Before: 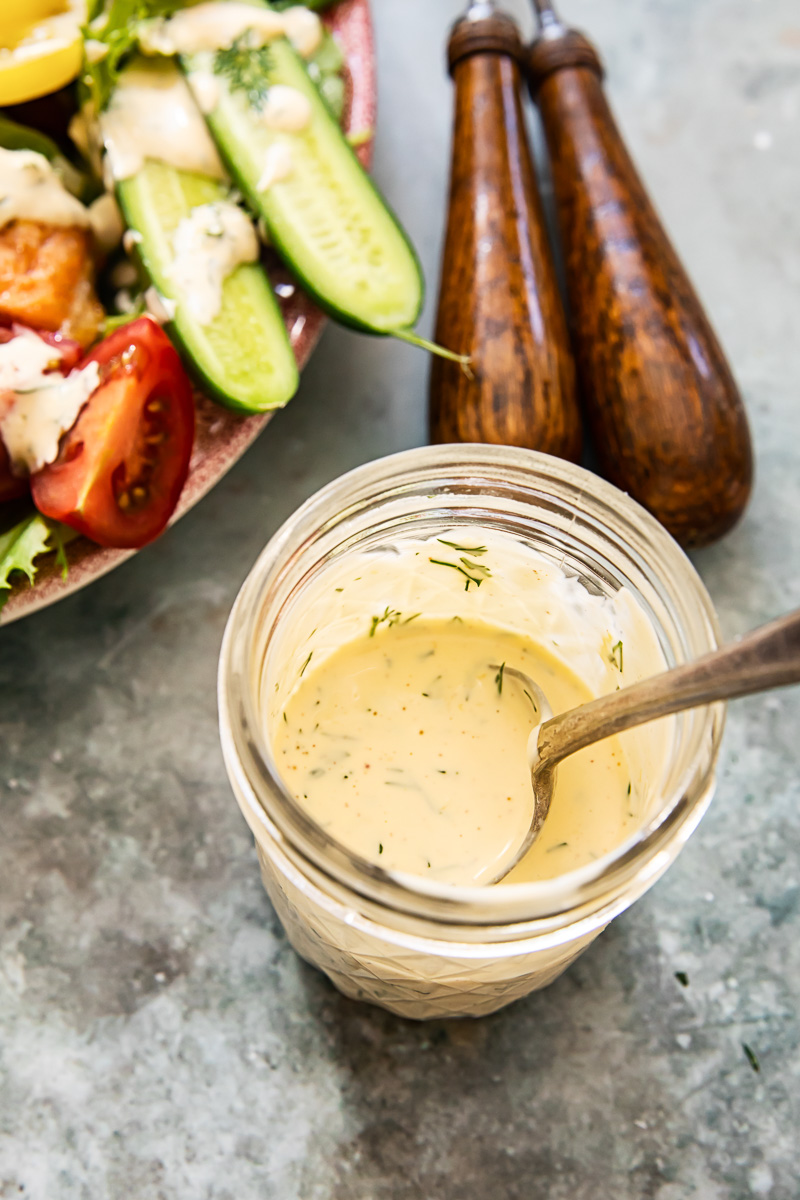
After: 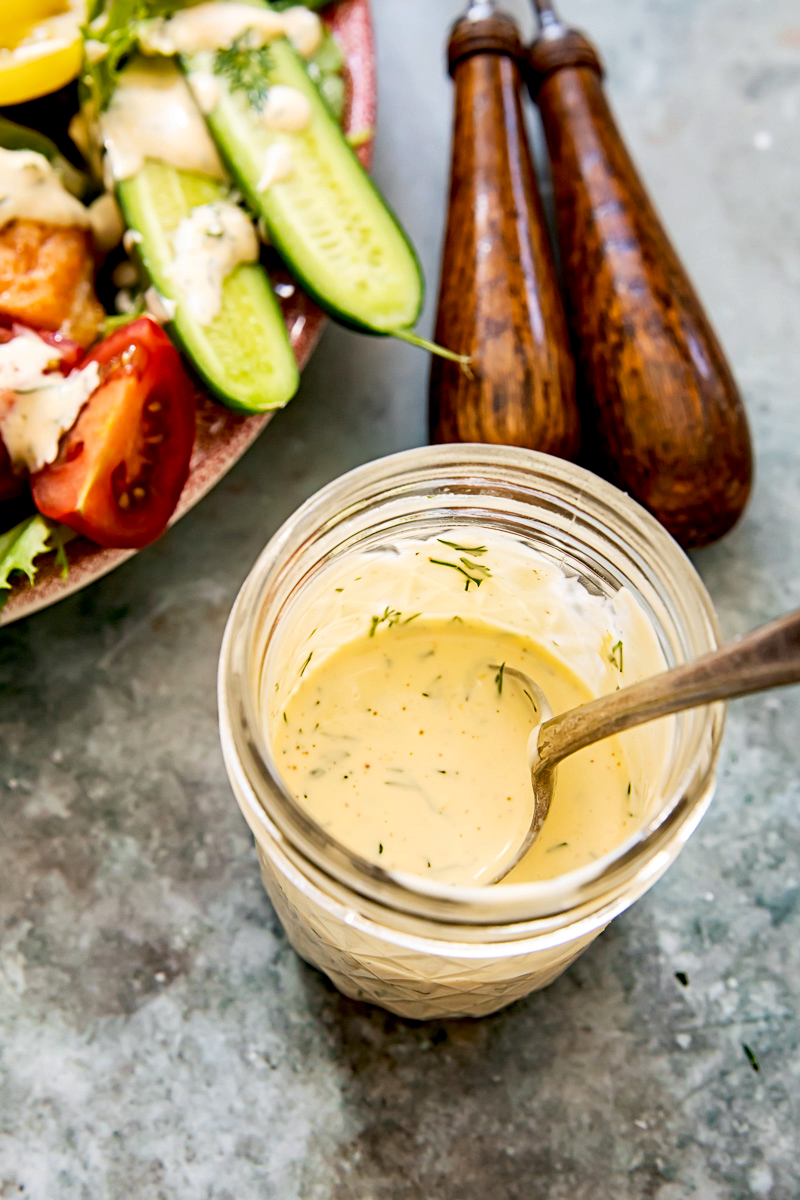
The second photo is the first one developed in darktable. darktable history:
haze removal: compatibility mode true, adaptive false
exposure: black level correction 0.01, exposure 0.007 EV, compensate highlight preservation false
